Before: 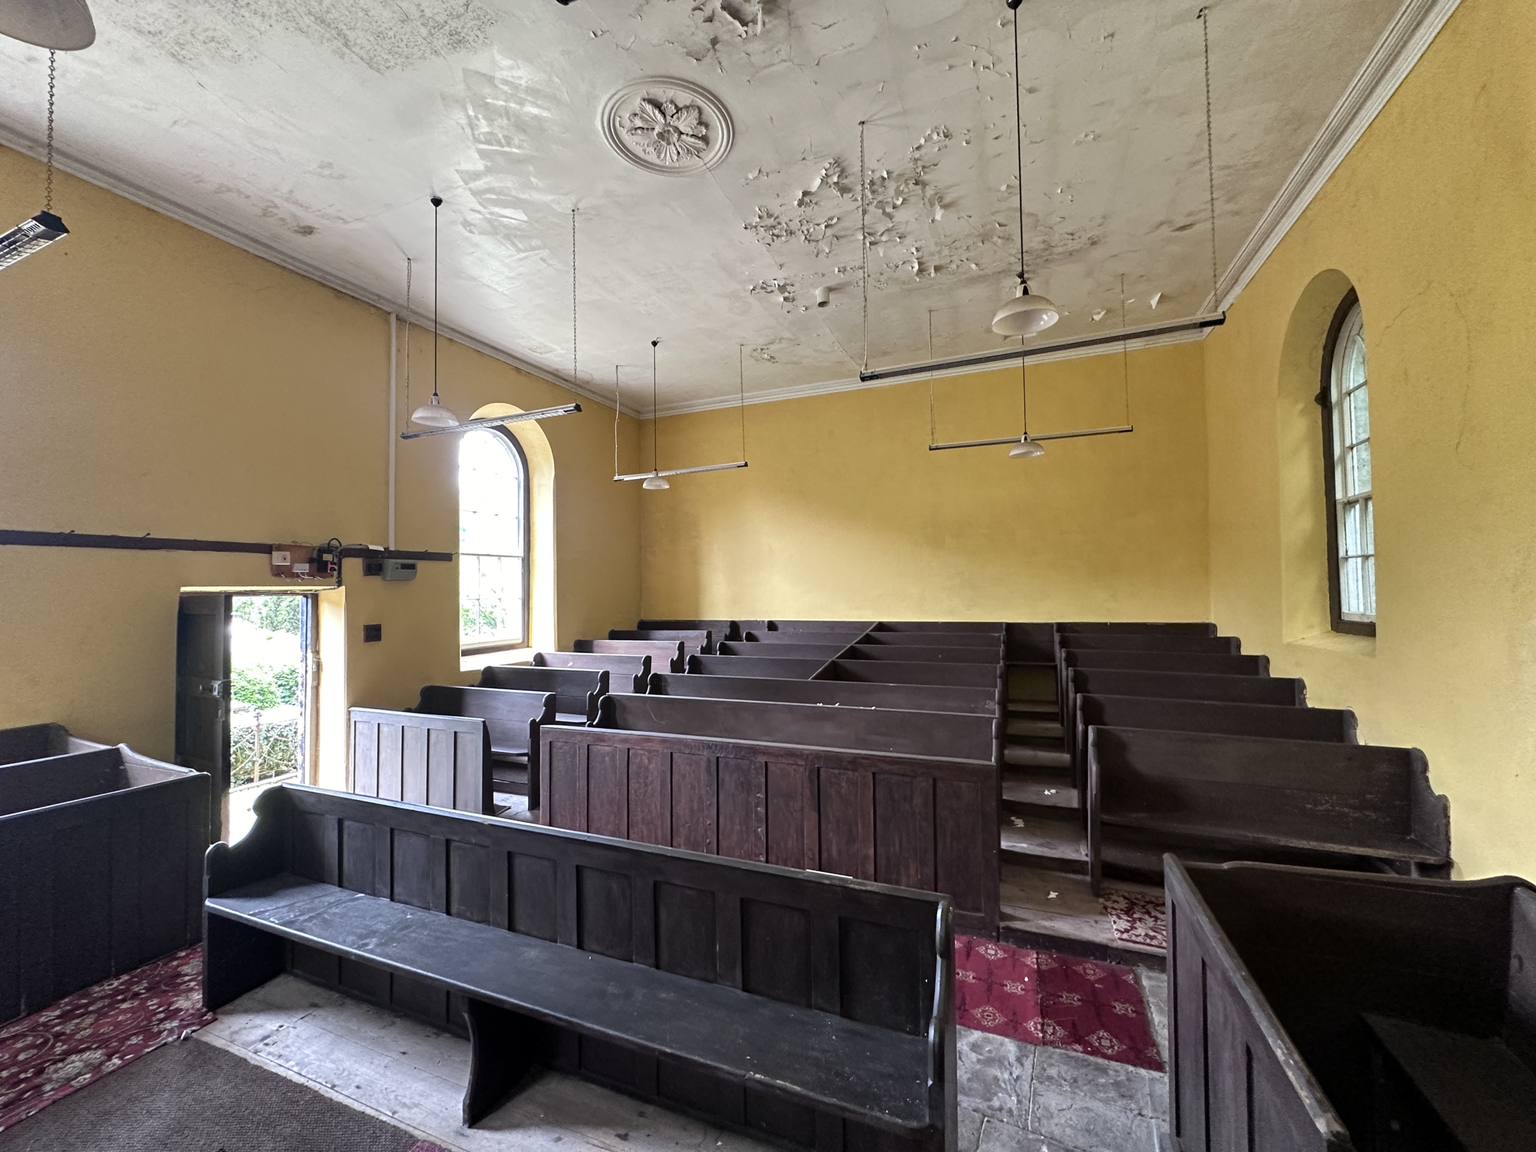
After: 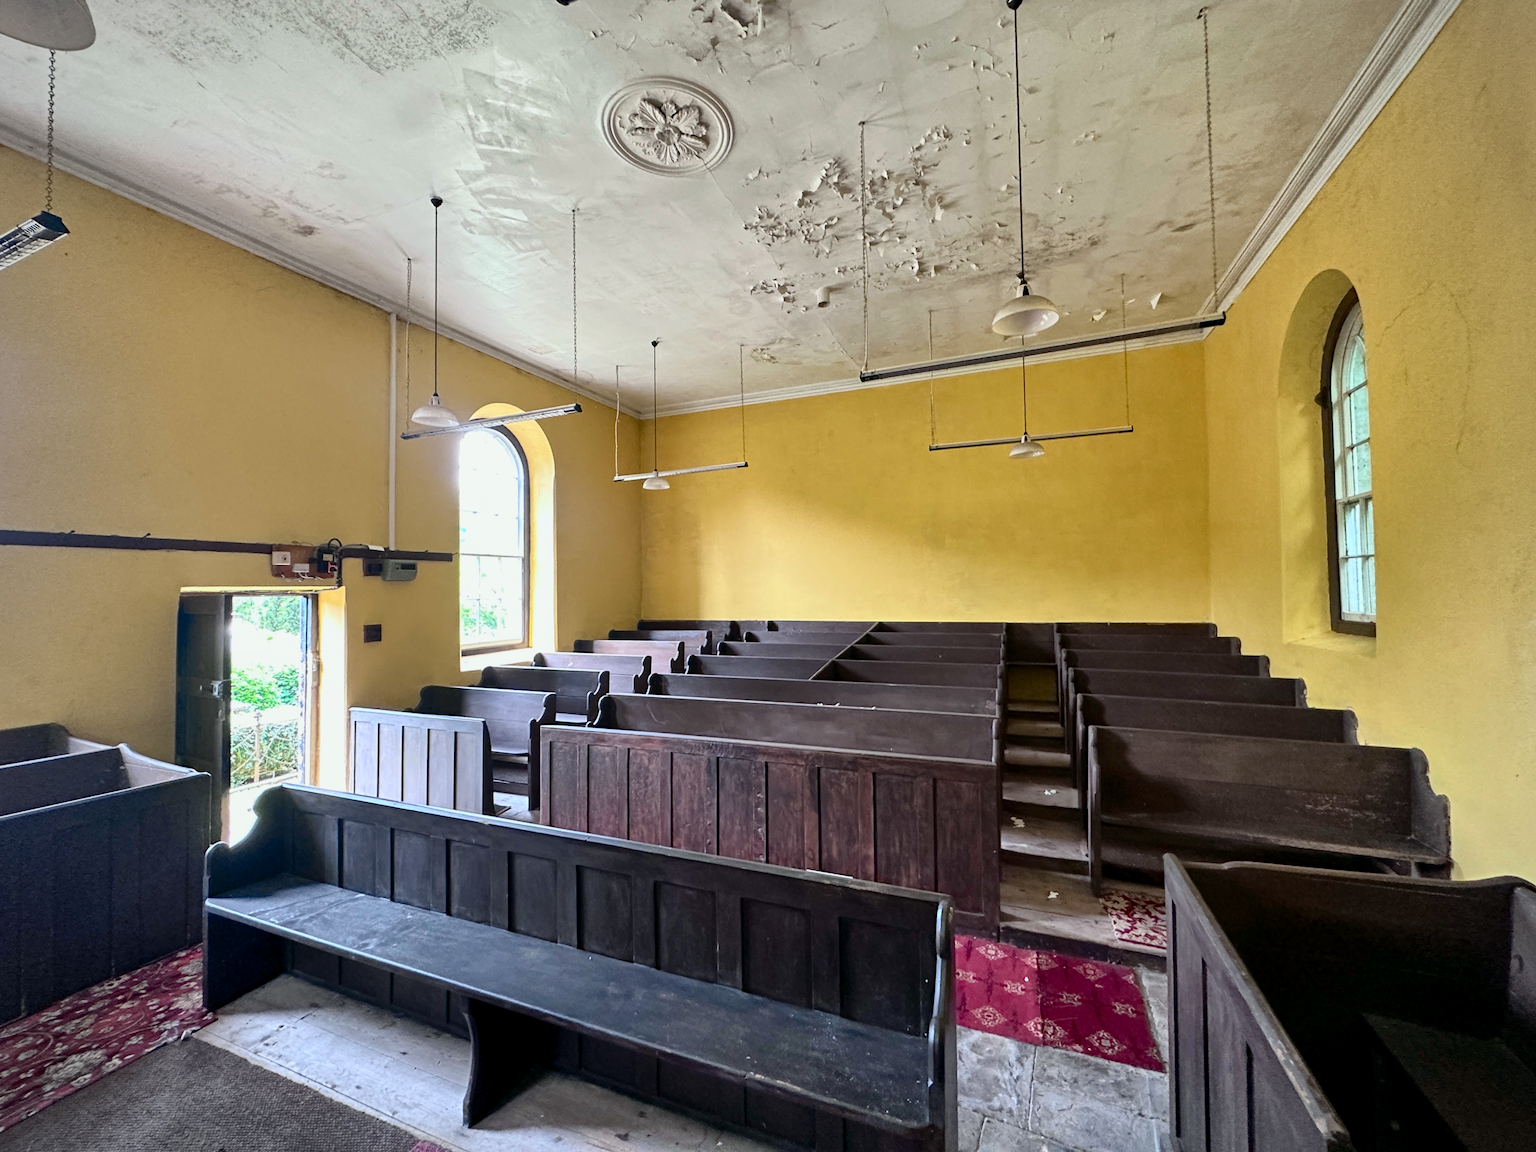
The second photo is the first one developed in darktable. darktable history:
tone curve: curves: ch0 [(0, 0) (0.114, 0.083) (0.303, 0.285) (0.447, 0.51) (0.602, 0.697) (0.772, 0.866) (0.999, 0.978)]; ch1 [(0, 0) (0.389, 0.352) (0.458, 0.433) (0.486, 0.474) (0.509, 0.505) (0.535, 0.528) (0.57, 0.579) (0.696, 0.706) (1, 1)]; ch2 [(0, 0) (0.369, 0.388) (0.449, 0.431) (0.501, 0.5) (0.528, 0.527) (0.589, 0.608) (0.697, 0.721) (1, 1)], color space Lab, independent channels, preserve colors none
vignetting: fall-off radius 60.92%
exposure: black level correction 0.001, compensate highlight preservation false
shadows and highlights: on, module defaults
